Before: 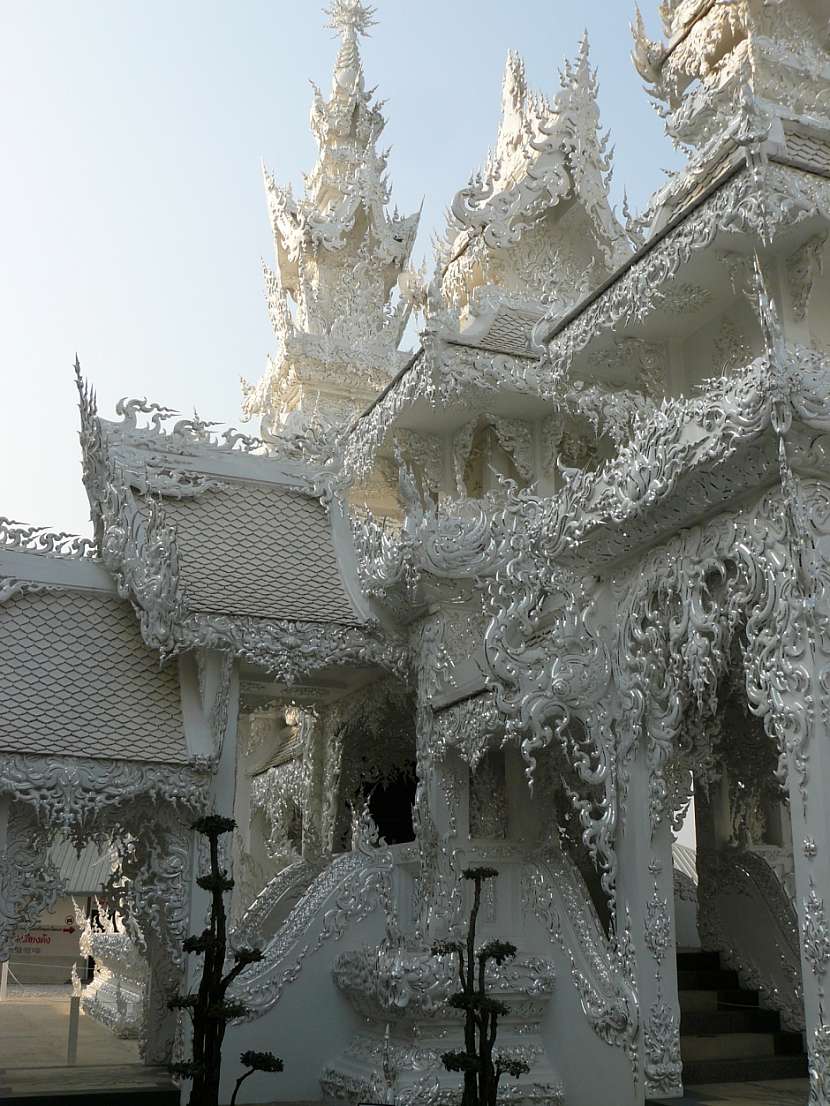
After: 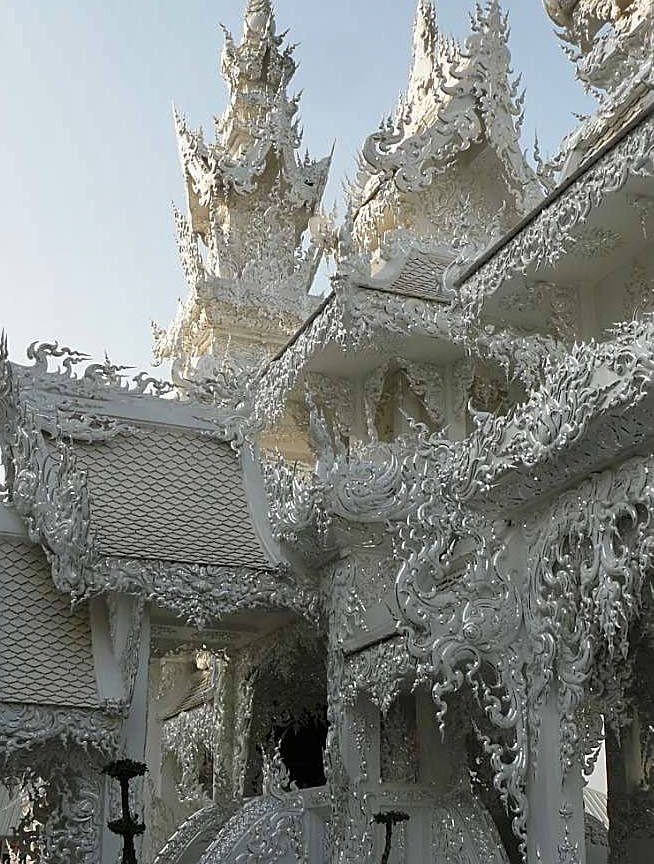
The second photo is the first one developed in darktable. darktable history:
shadows and highlights: shadows 43.71, white point adjustment -1.46, soften with gaussian
sharpen: on, module defaults
crop and rotate: left 10.77%, top 5.1%, right 10.41%, bottom 16.76%
